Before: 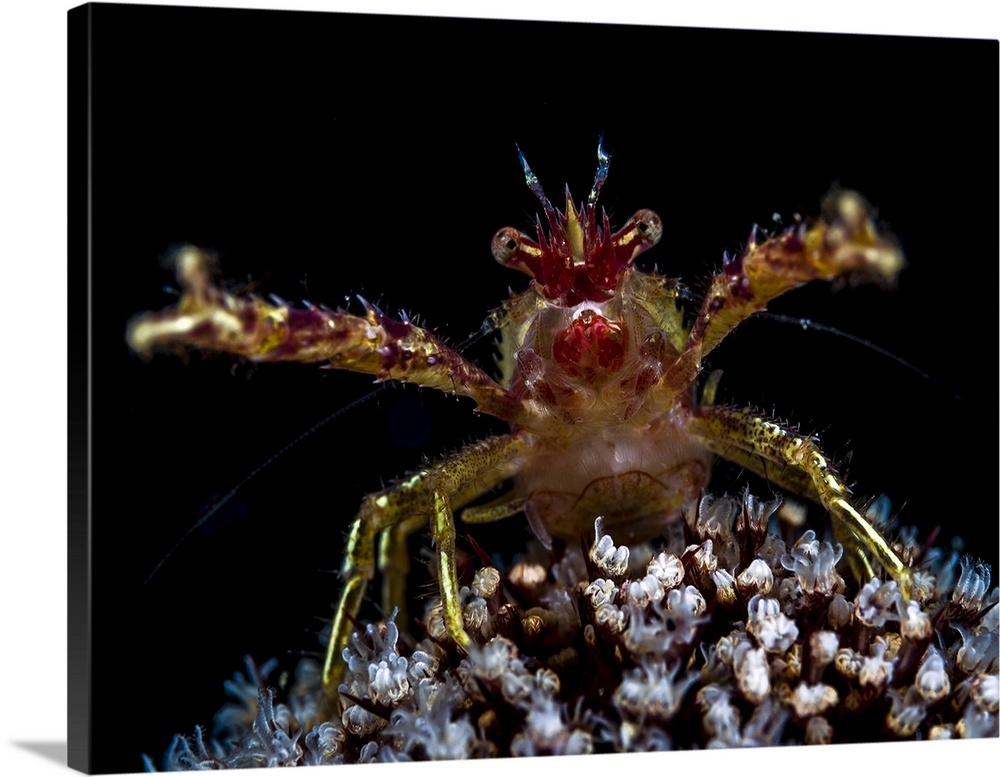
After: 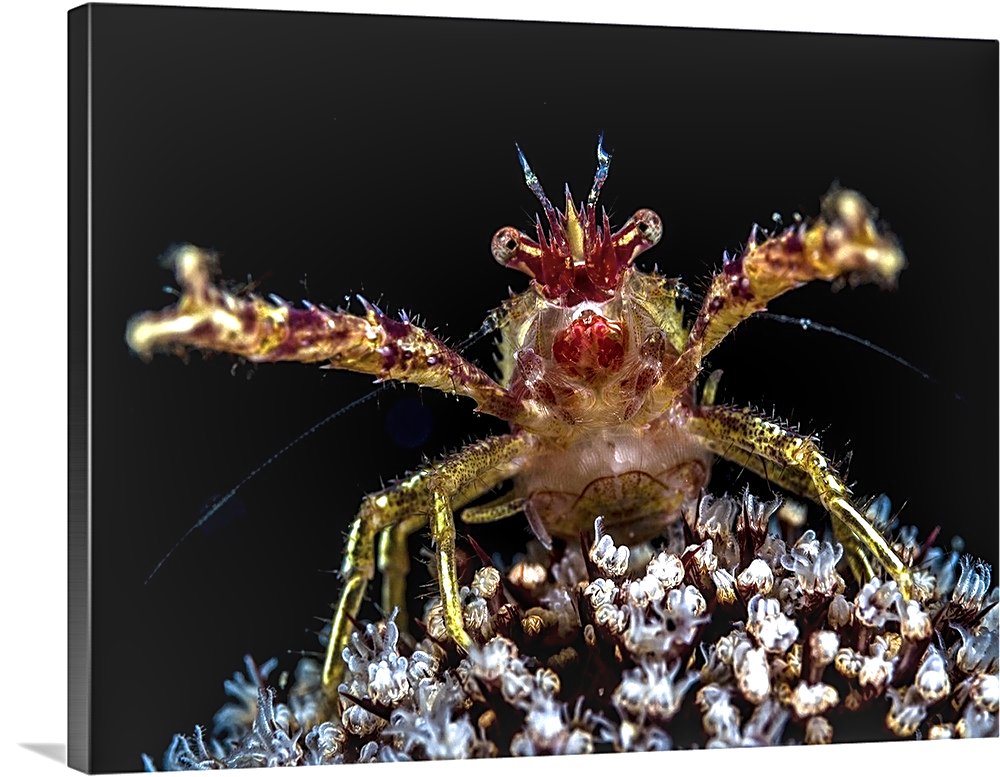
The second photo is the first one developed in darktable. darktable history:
local contrast: detail 144%
sharpen: on, module defaults
exposure: black level correction 0, exposure 0.7 EV, compensate exposure bias true, compensate highlight preservation false
